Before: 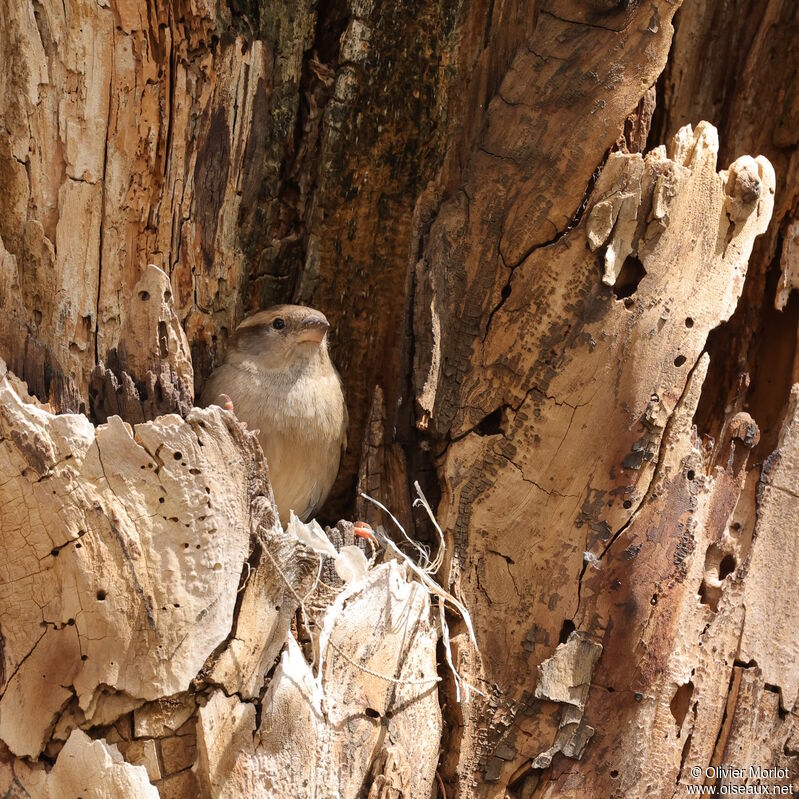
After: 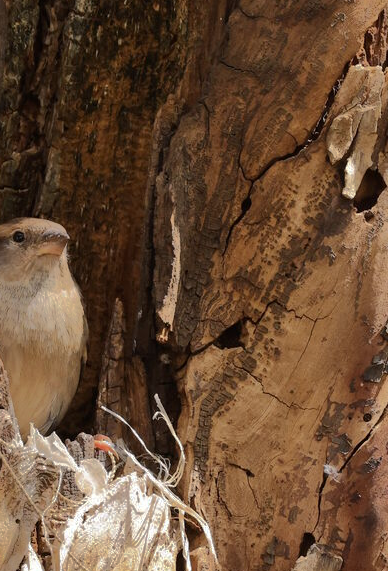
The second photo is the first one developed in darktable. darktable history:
crop: left 32.548%, top 10.997%, right 18.799%, bottom 17.414%
color zones: curves: ch0 [(0.068, 0.464) (0.25, 0.5) (0.48, 0.508) (0.75, 0.536) (0.886, 0.476) (0.967, 0.456)]; ch1 [(0.066, 0.456) (0.25, 0.5) (0.616, 0.508) (0.746, 0.56) (0.934, 0.444)]
shadows and highlights: shadows -18.12, highlights -73.17
